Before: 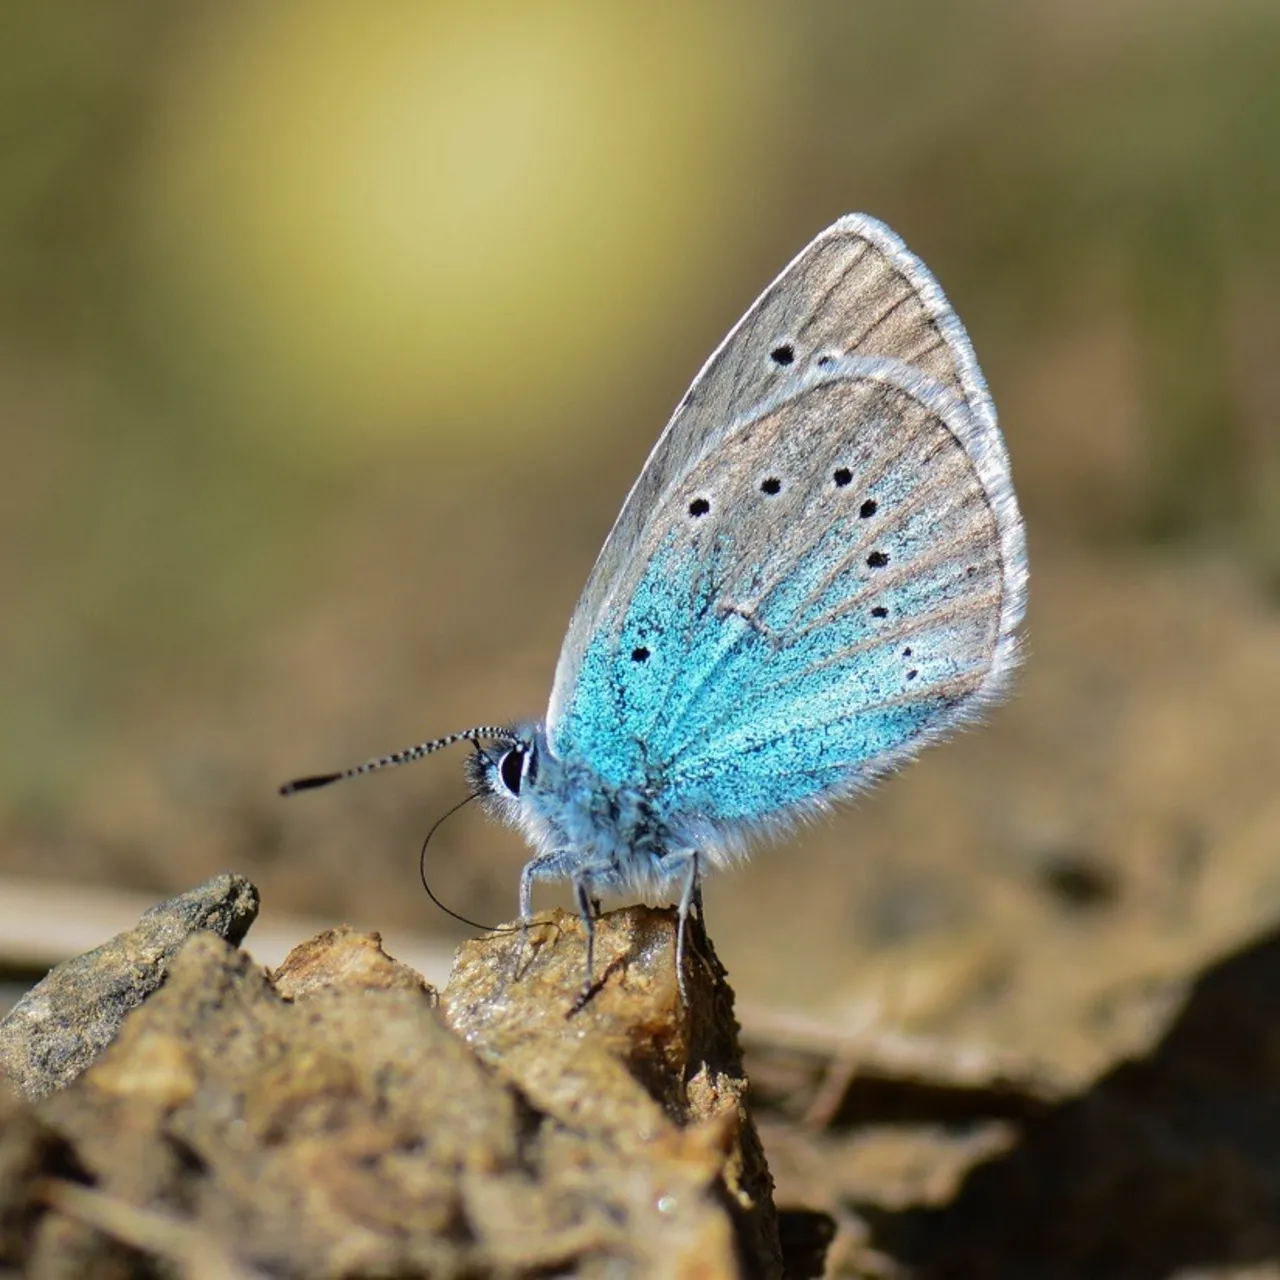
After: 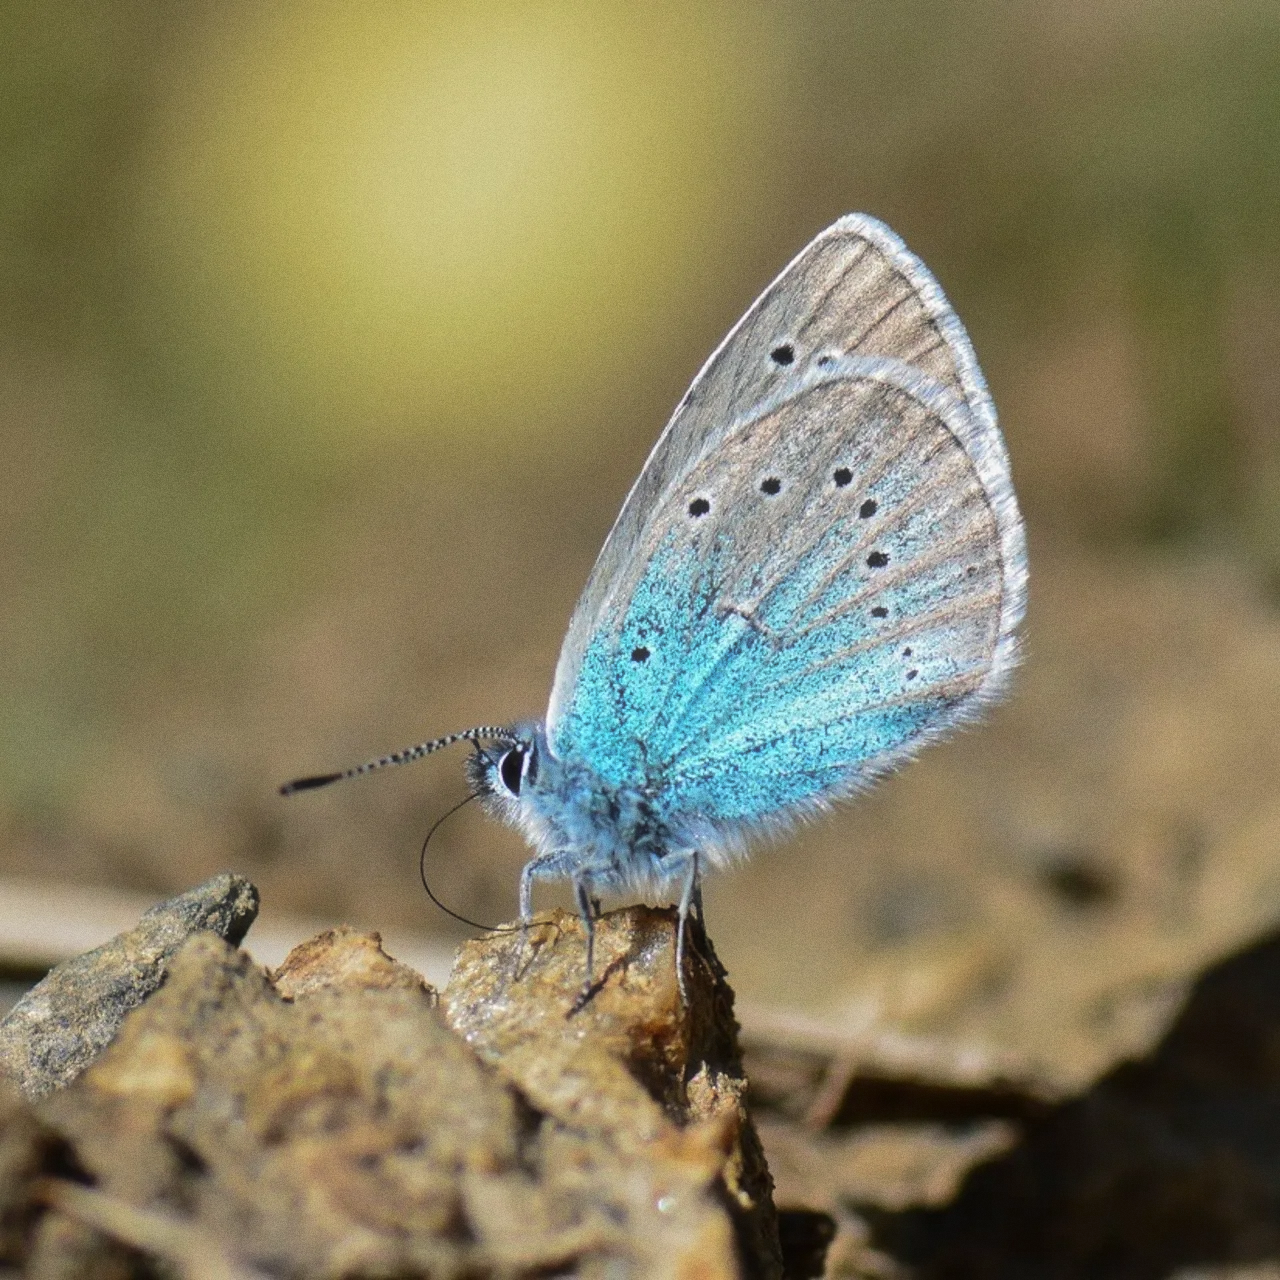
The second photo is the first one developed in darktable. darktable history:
grain: coarseness 0.09 ISO
haze removal: strength -0.09, distance 0.358, compatibility mode true, adaptive false
